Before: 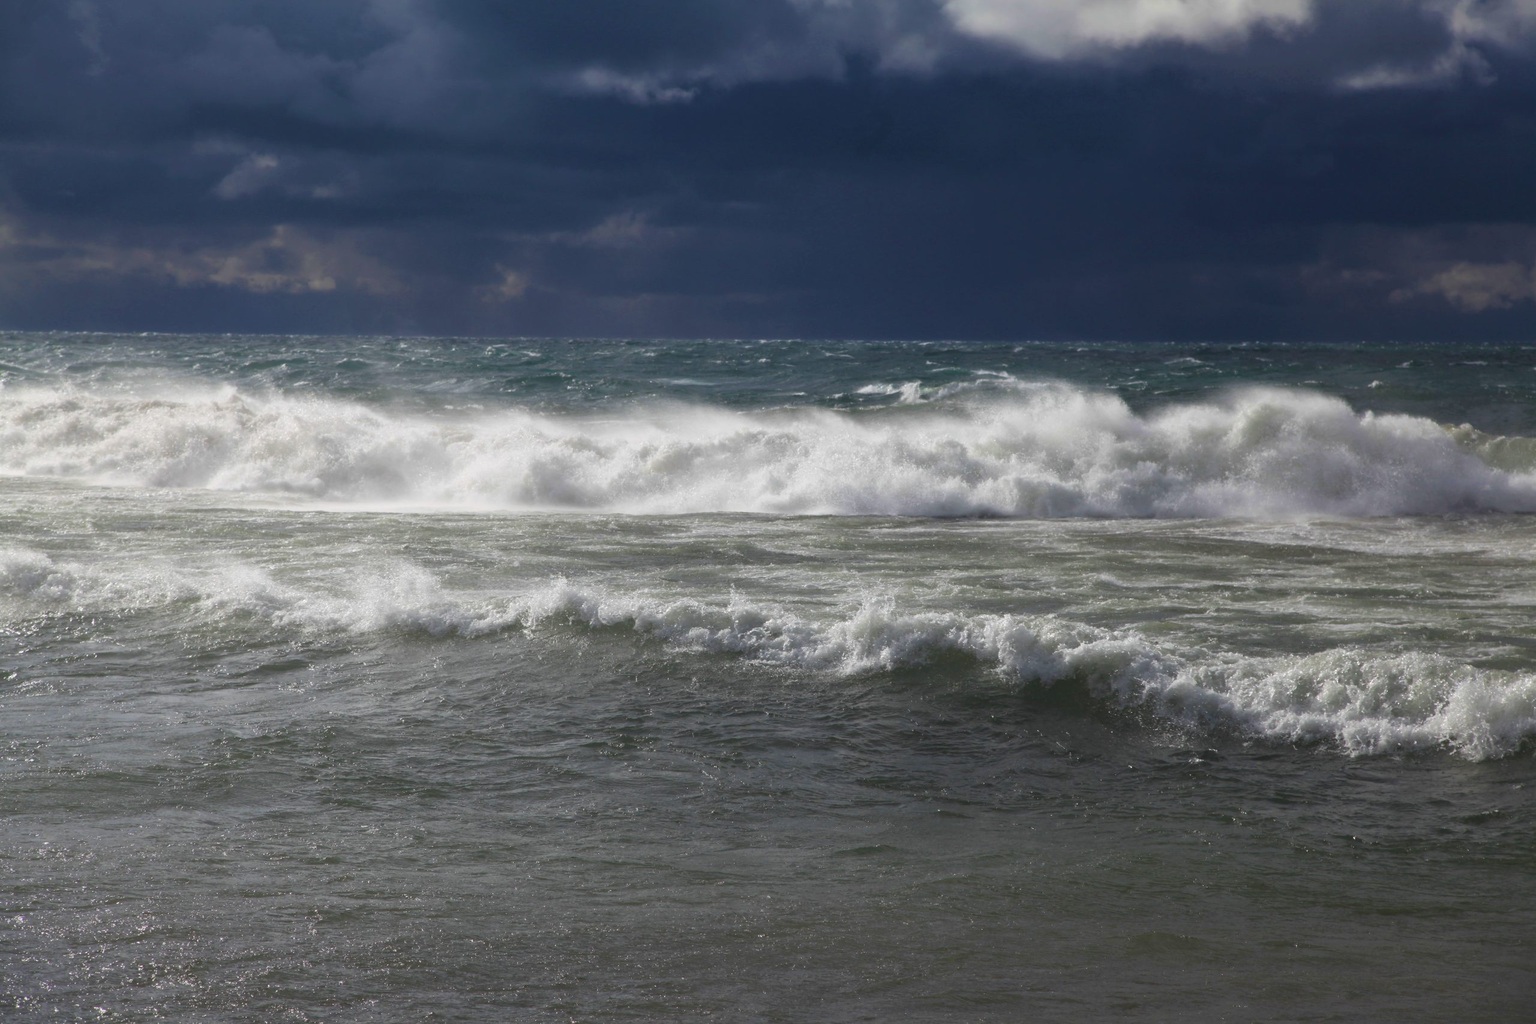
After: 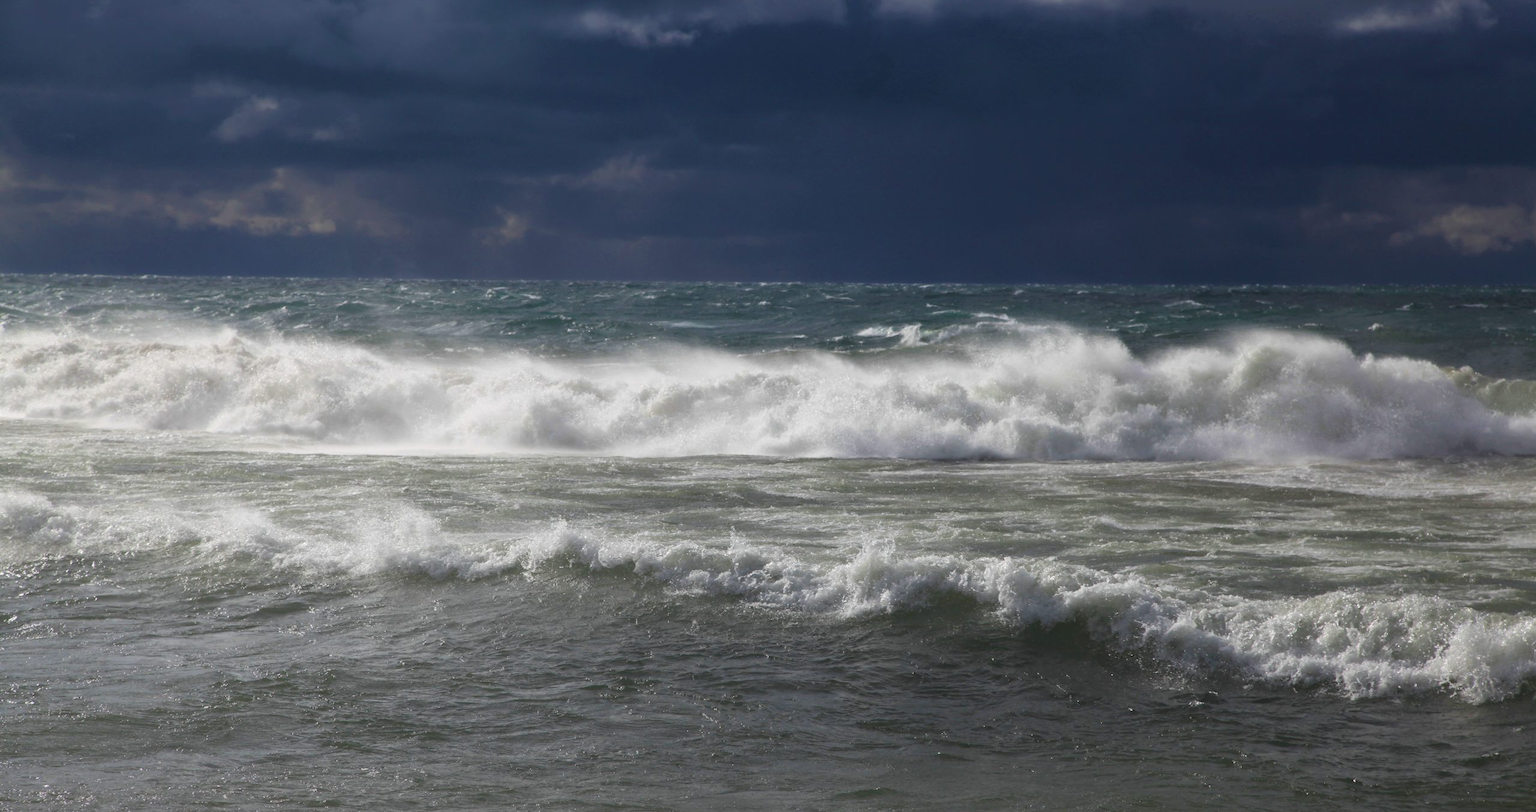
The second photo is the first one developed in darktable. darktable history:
crop and rotate: top 5.651%, bottom 14.976%
